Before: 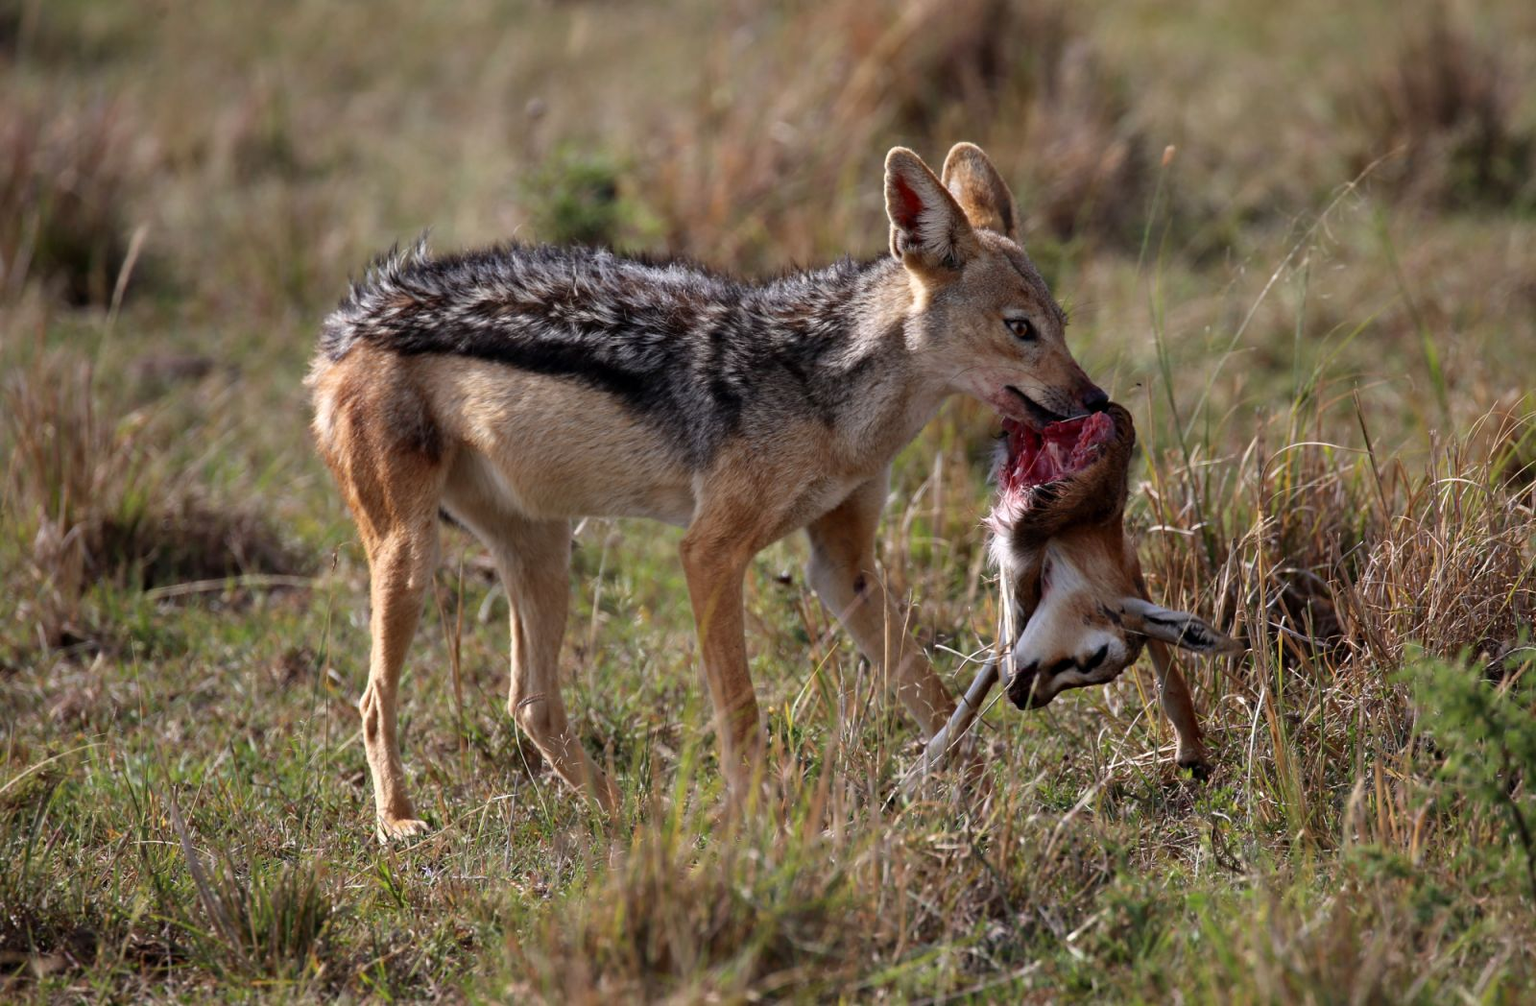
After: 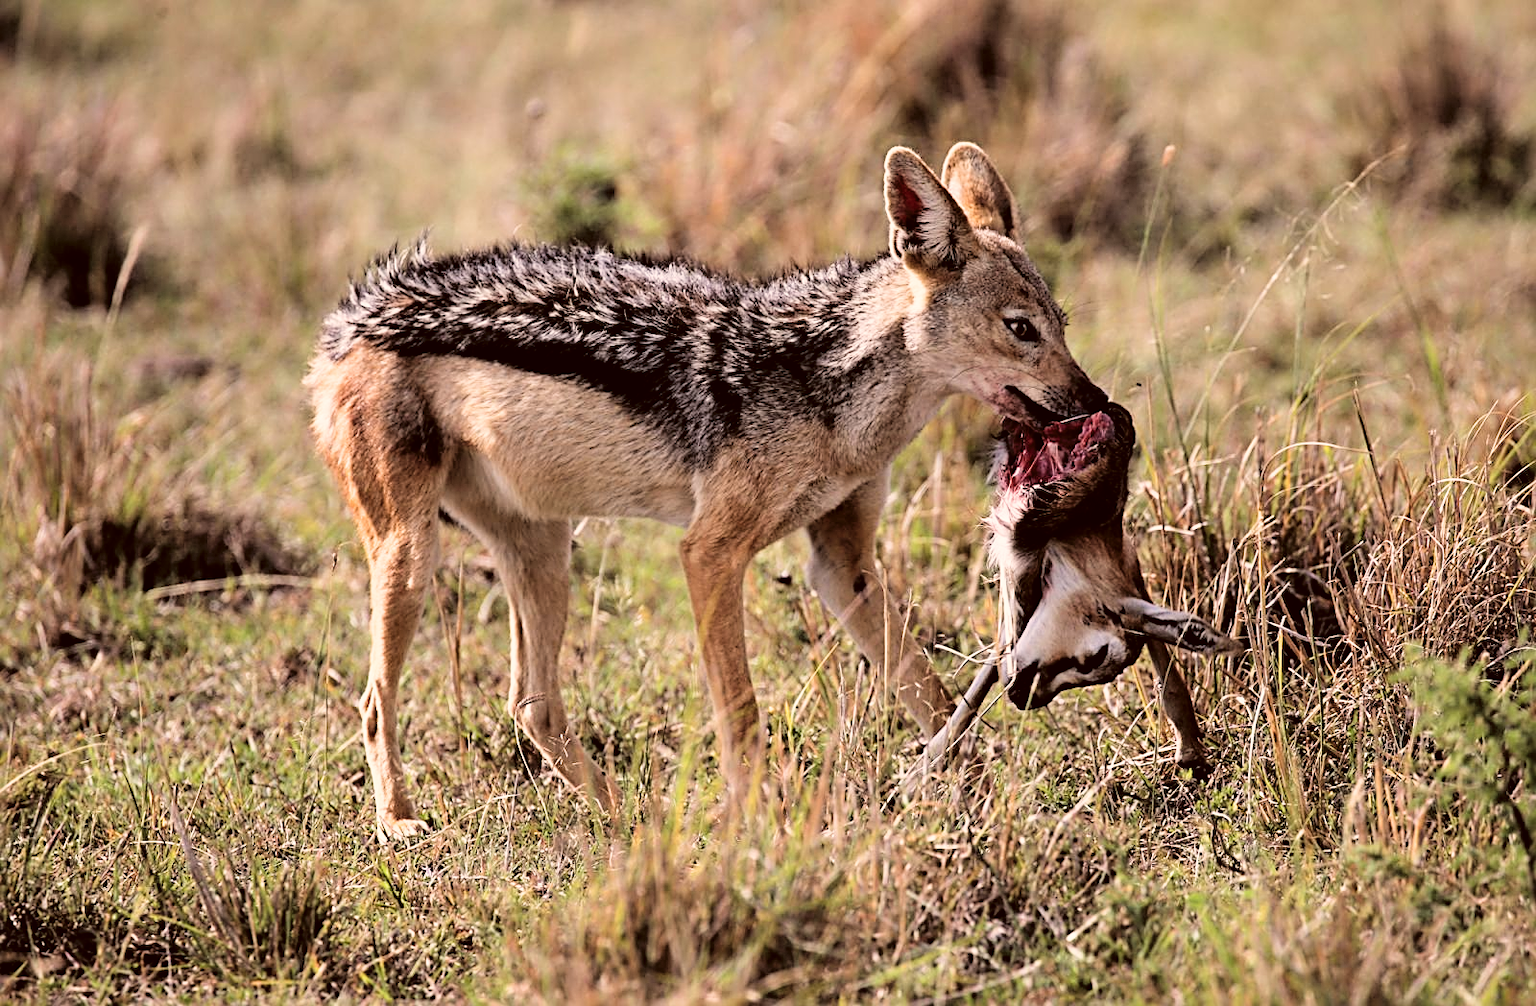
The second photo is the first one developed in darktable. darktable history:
exposure: black level correction 0, exposure 0.596 EV, compensate exposure bias true, compensate highlight preservation false
color correction: highlights a* 6.56, highlights b* 7.98, shadows a* 6.74, shadows b* 7.13, saturation 0.93
filmic rgb: black relative exposure -5.09 EV, white relative exposure 3.53 EV, hardness 3.18, contrast 1.398, highlights saturation mix -48.5%
contrast brightness saturation: brightness 0.126
sharpen: radius 2.697, amount 0.662
